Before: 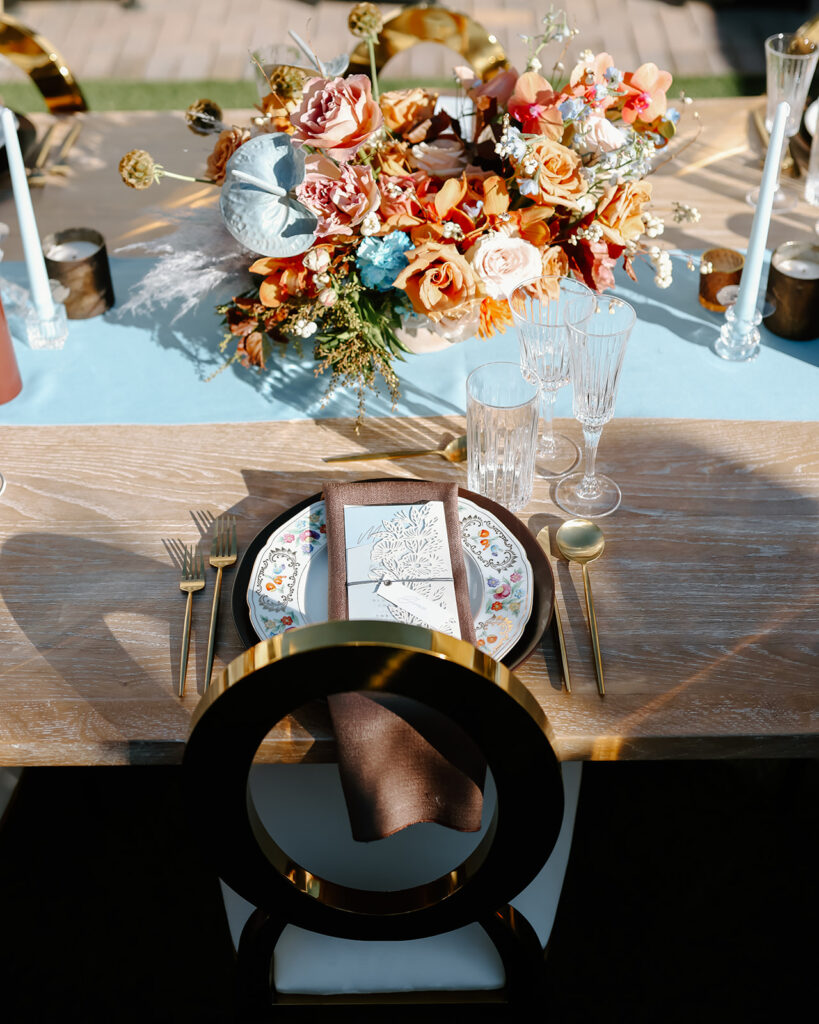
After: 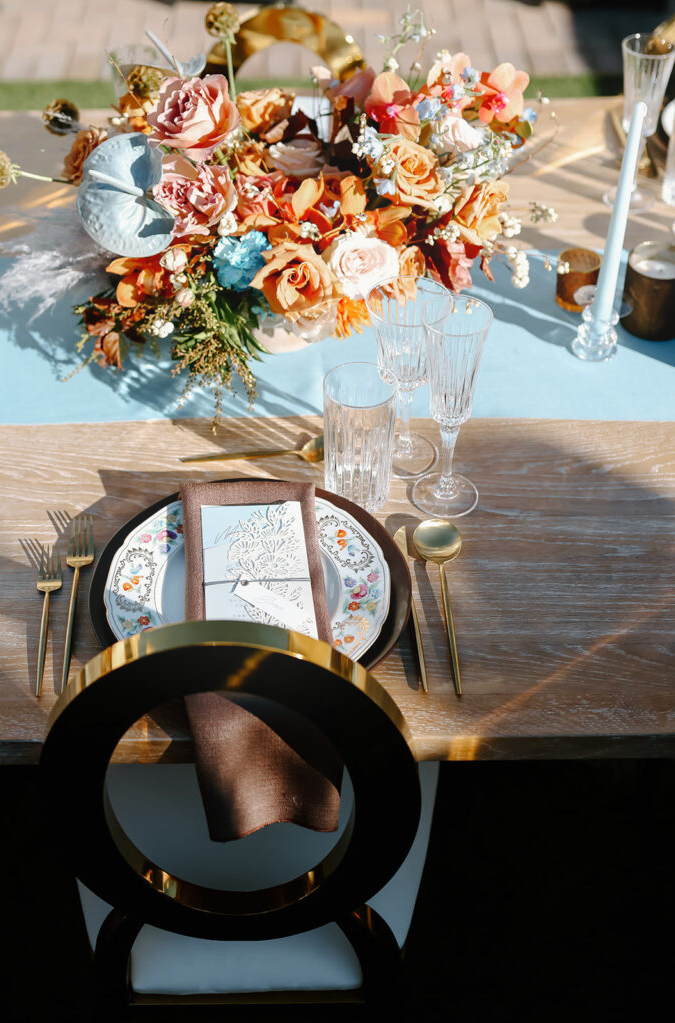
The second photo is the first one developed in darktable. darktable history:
bloom: size 13.65%, threshold 98.39%, strength 4.82%
crop: left 17.582%, bottom 0.031%
